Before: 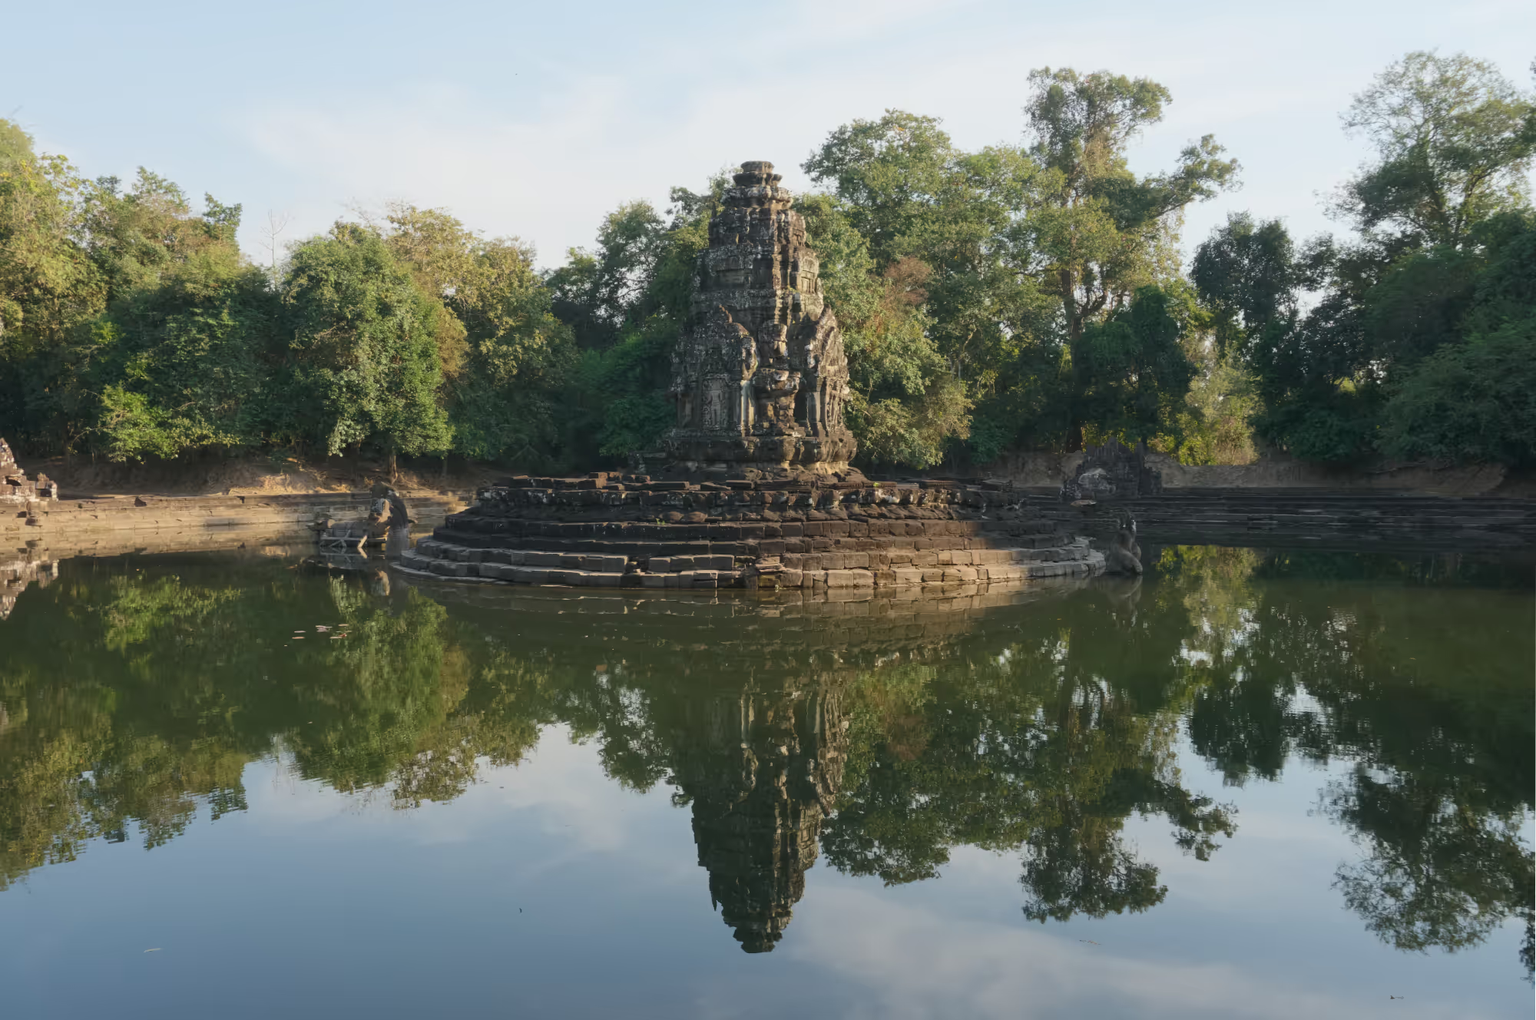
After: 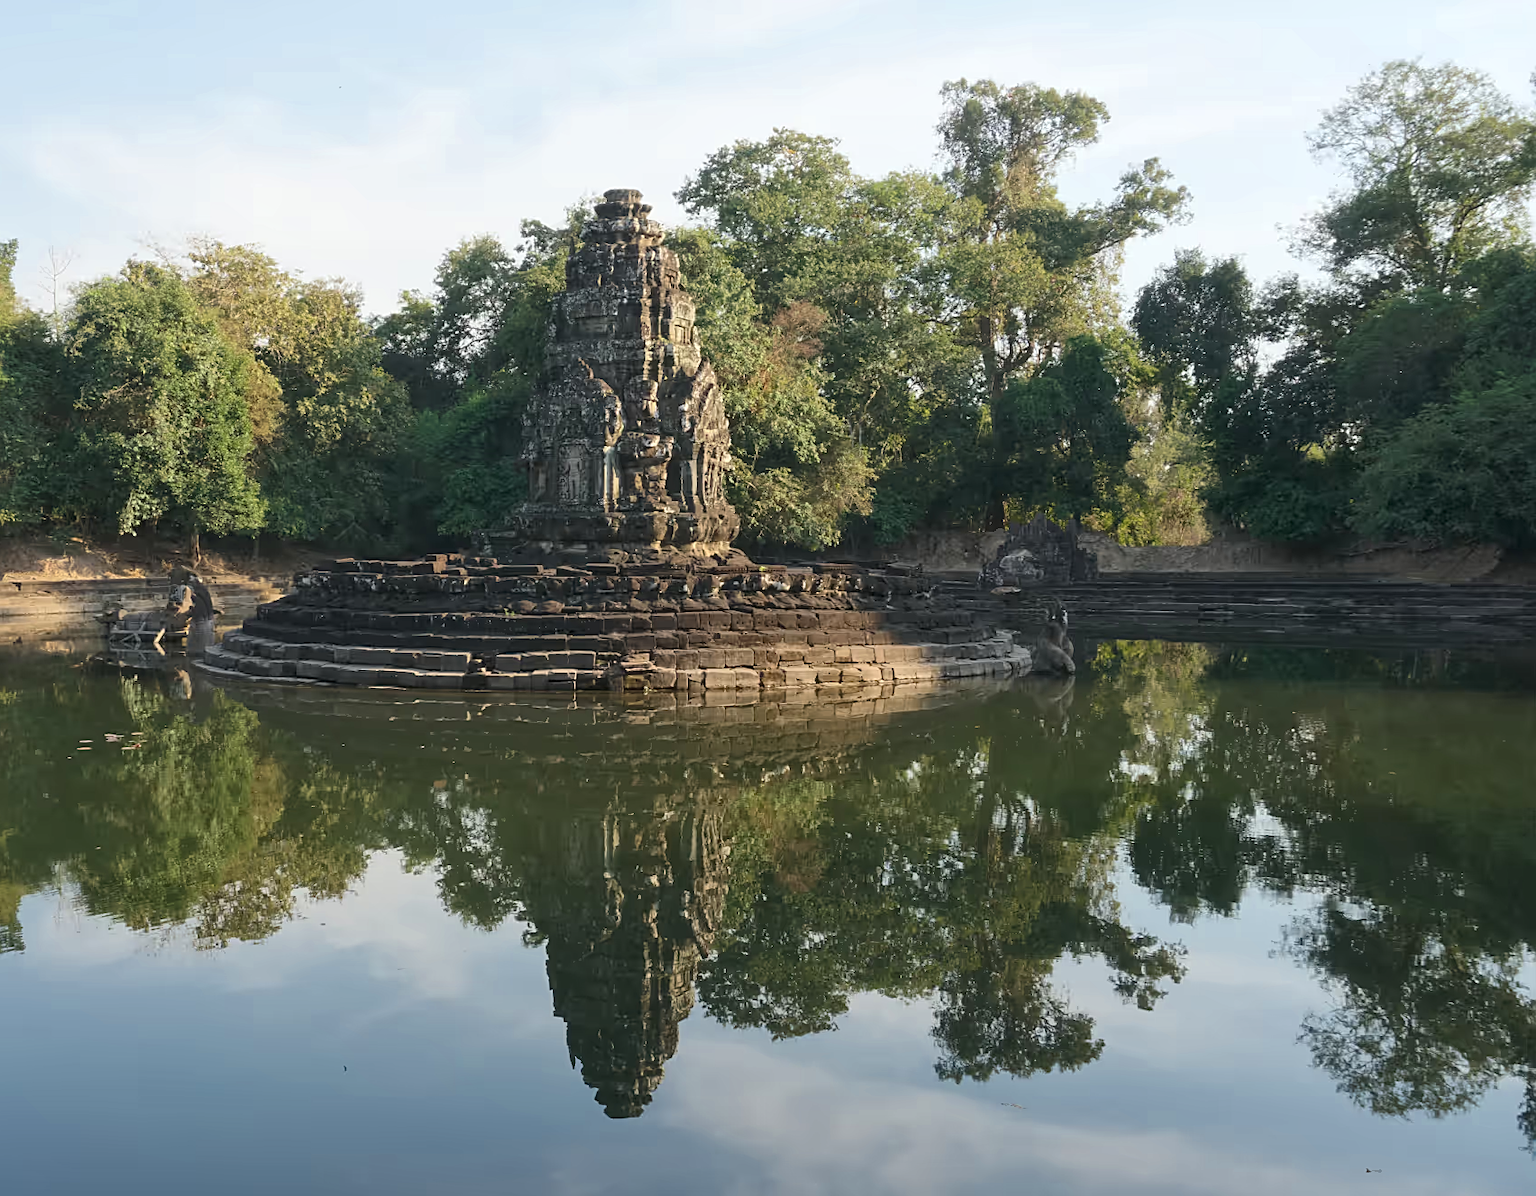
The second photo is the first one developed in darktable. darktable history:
sharpen: on, module defaults
color zones: curves: ch0 [(0, 0.5) (0.143, 0.5) (0.286, 0.5) (0.429, 0.5) (0.62, 0.489) (0.714, 0.445) (0.844, 0.496) (1, 0.5)]; ch1 [(0, 0.5) (0.143, 0.5) (0.286, 0.5) (0.429, 0.5) (0.571, 0.5) (0.714, 0.523) (0.857, 0.5) (1, 0.5)]
crop and rotate: left 14.794%
local contrast: mode bilateral grid, contrast 19, coarseness 49, detail 119%, midtone range 0.2
exposure: exposure 0.203 EV, compensate highlight preservation false
